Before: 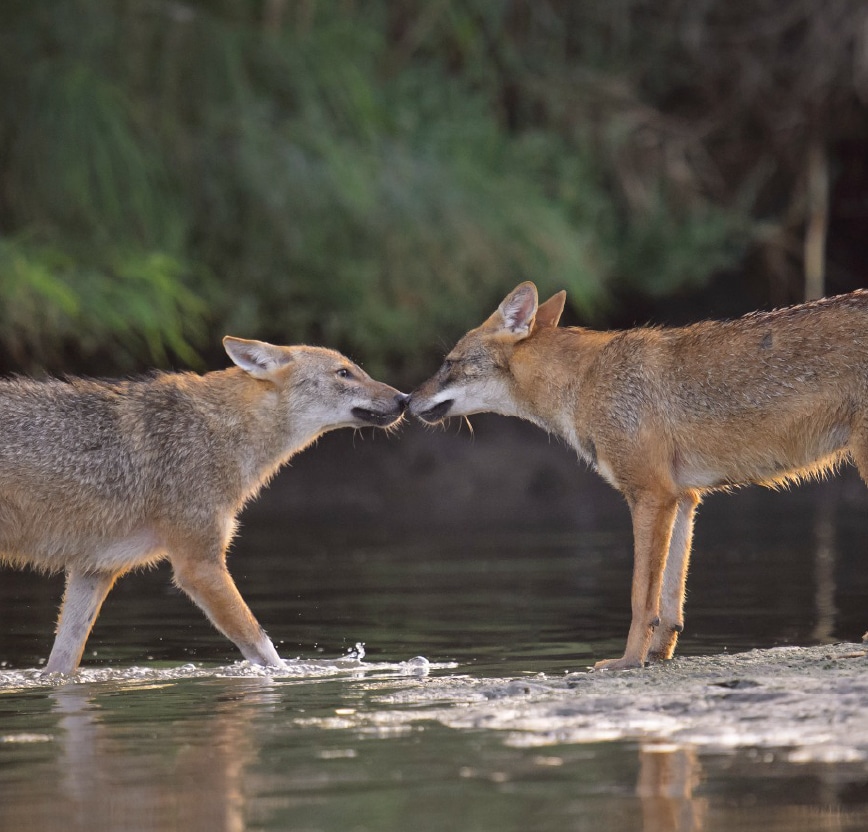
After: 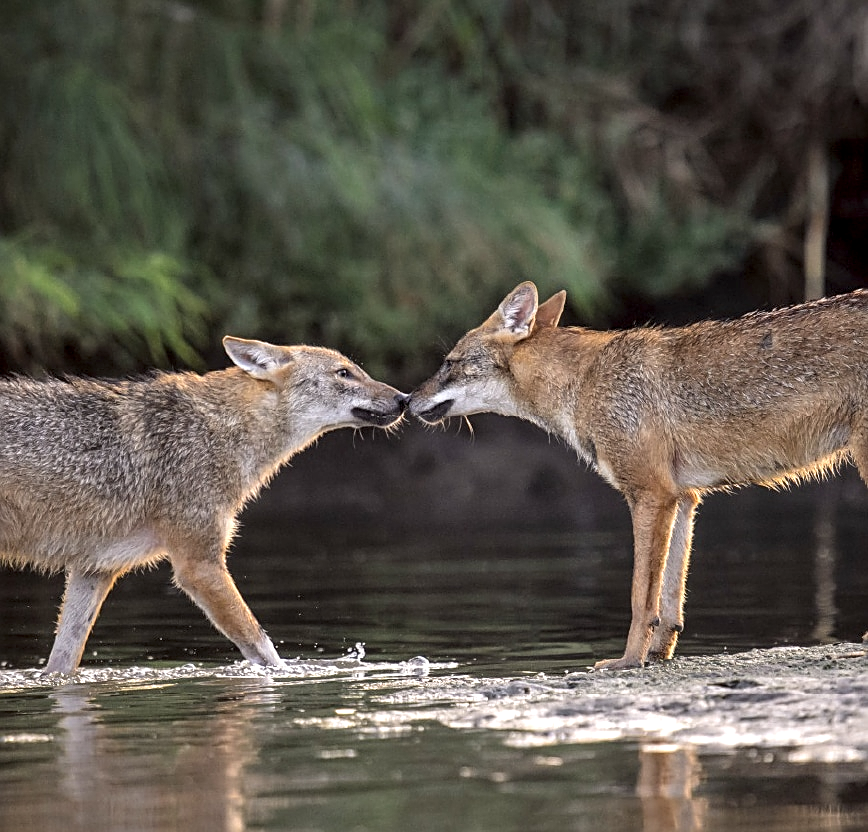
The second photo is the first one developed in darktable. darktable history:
local contrast: highlights 60%, shadows 60%, detail 160%
sharpen: on, module defaults
